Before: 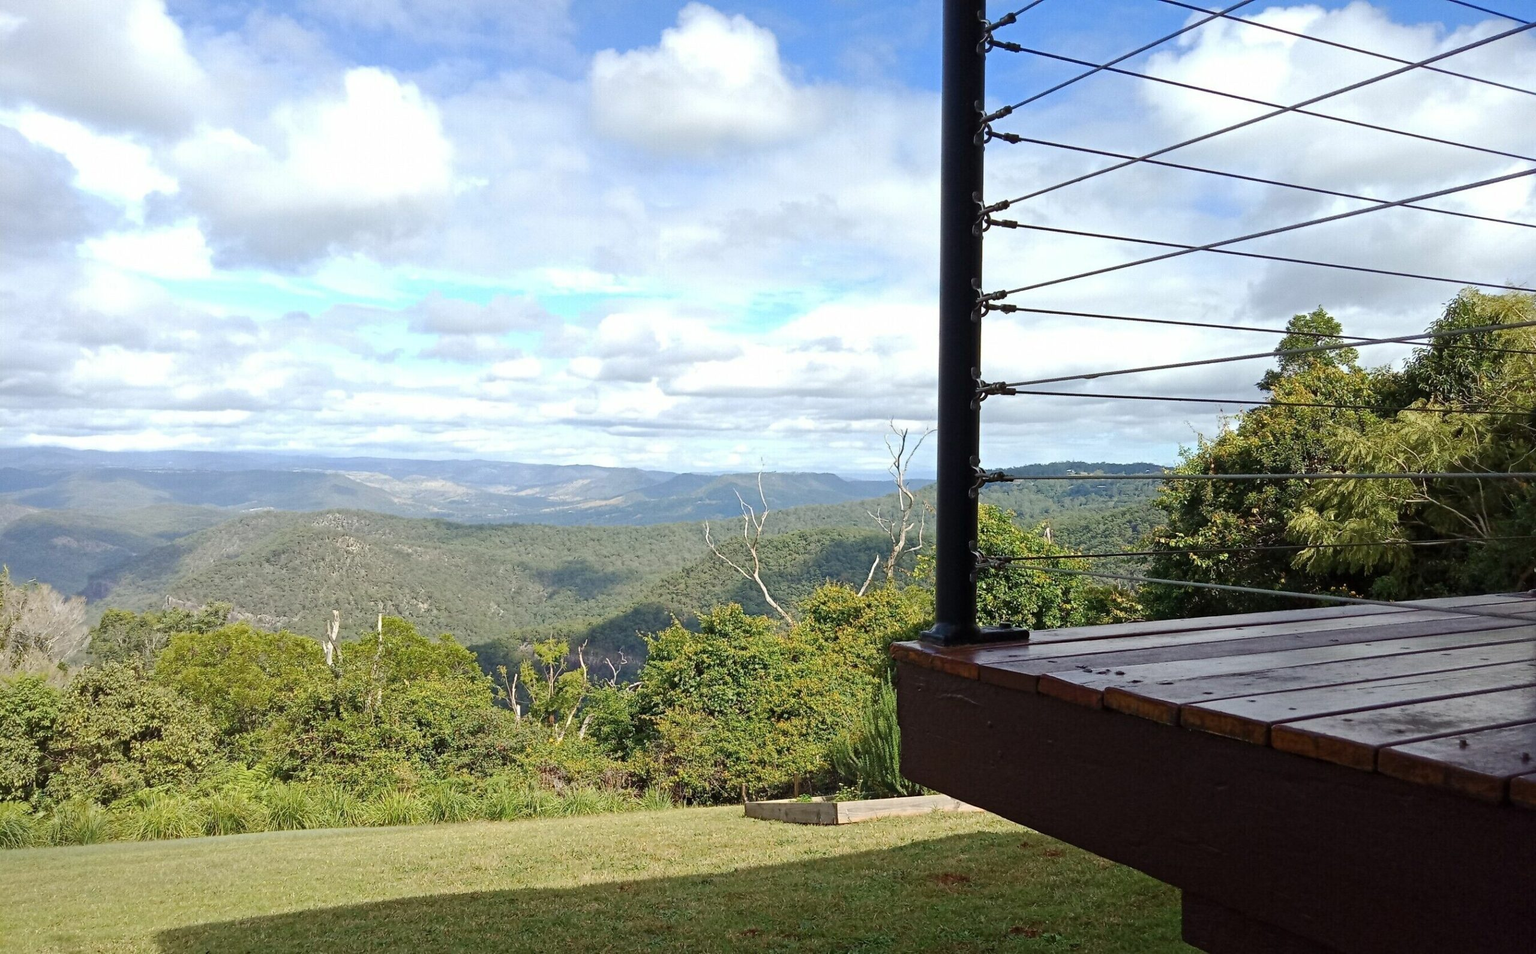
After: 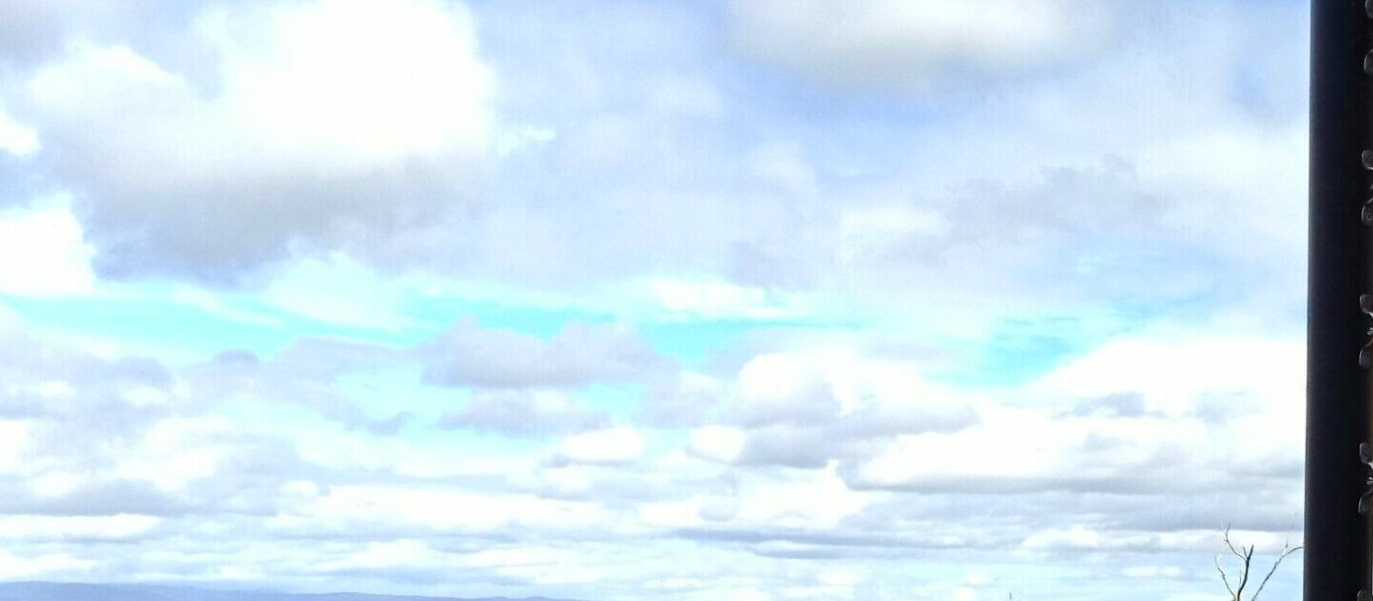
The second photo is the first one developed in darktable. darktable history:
crop: left 10.121%, top 10.631%, right 36.218%, bottom 51.526%
contrast brightness saturation: contrast 0.04, saturation 0.16
vibrance: on, module defaults
